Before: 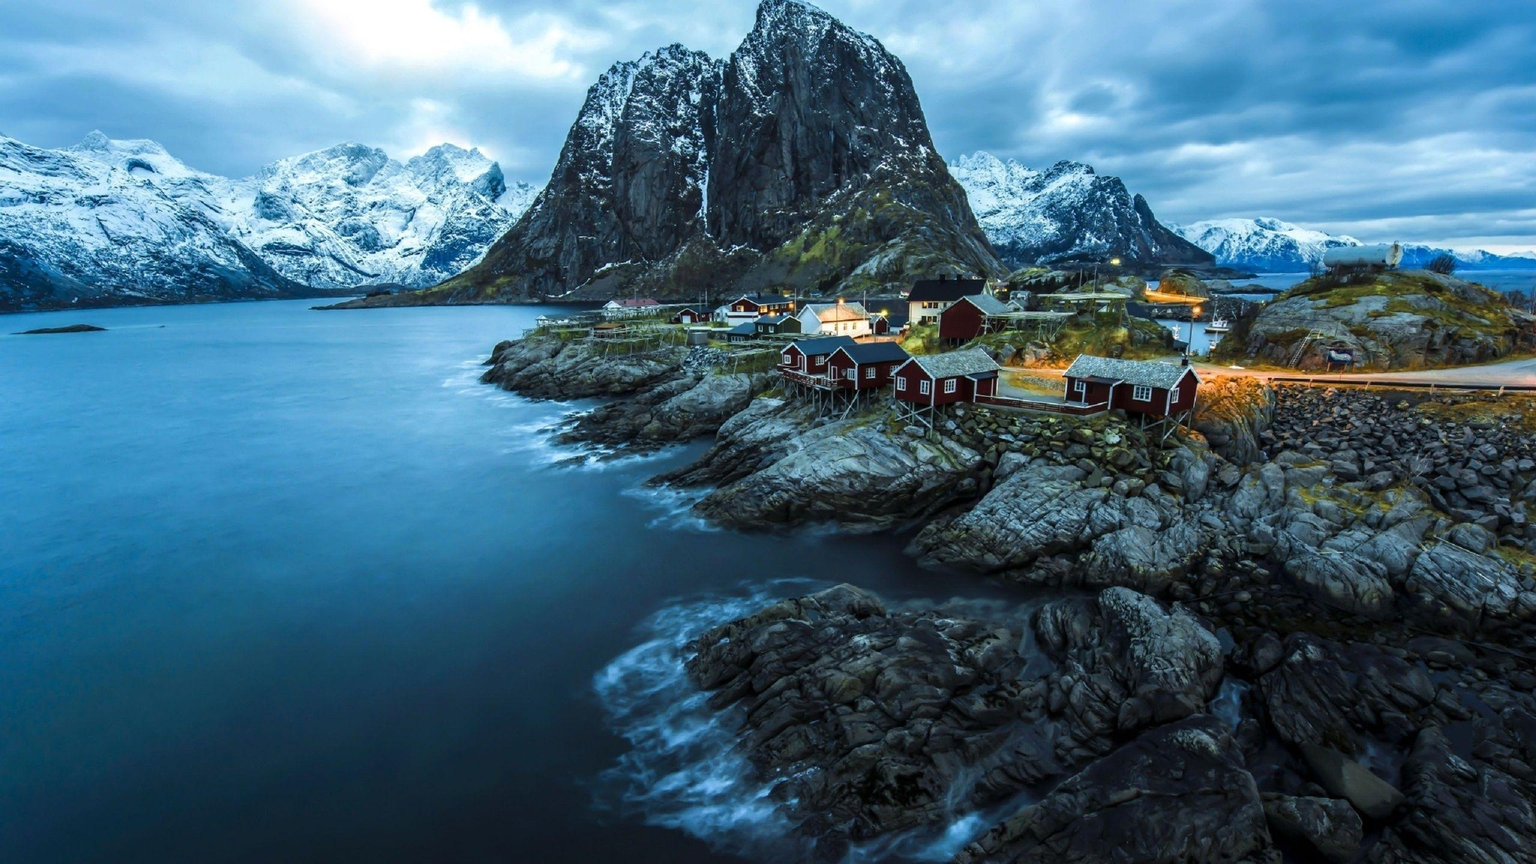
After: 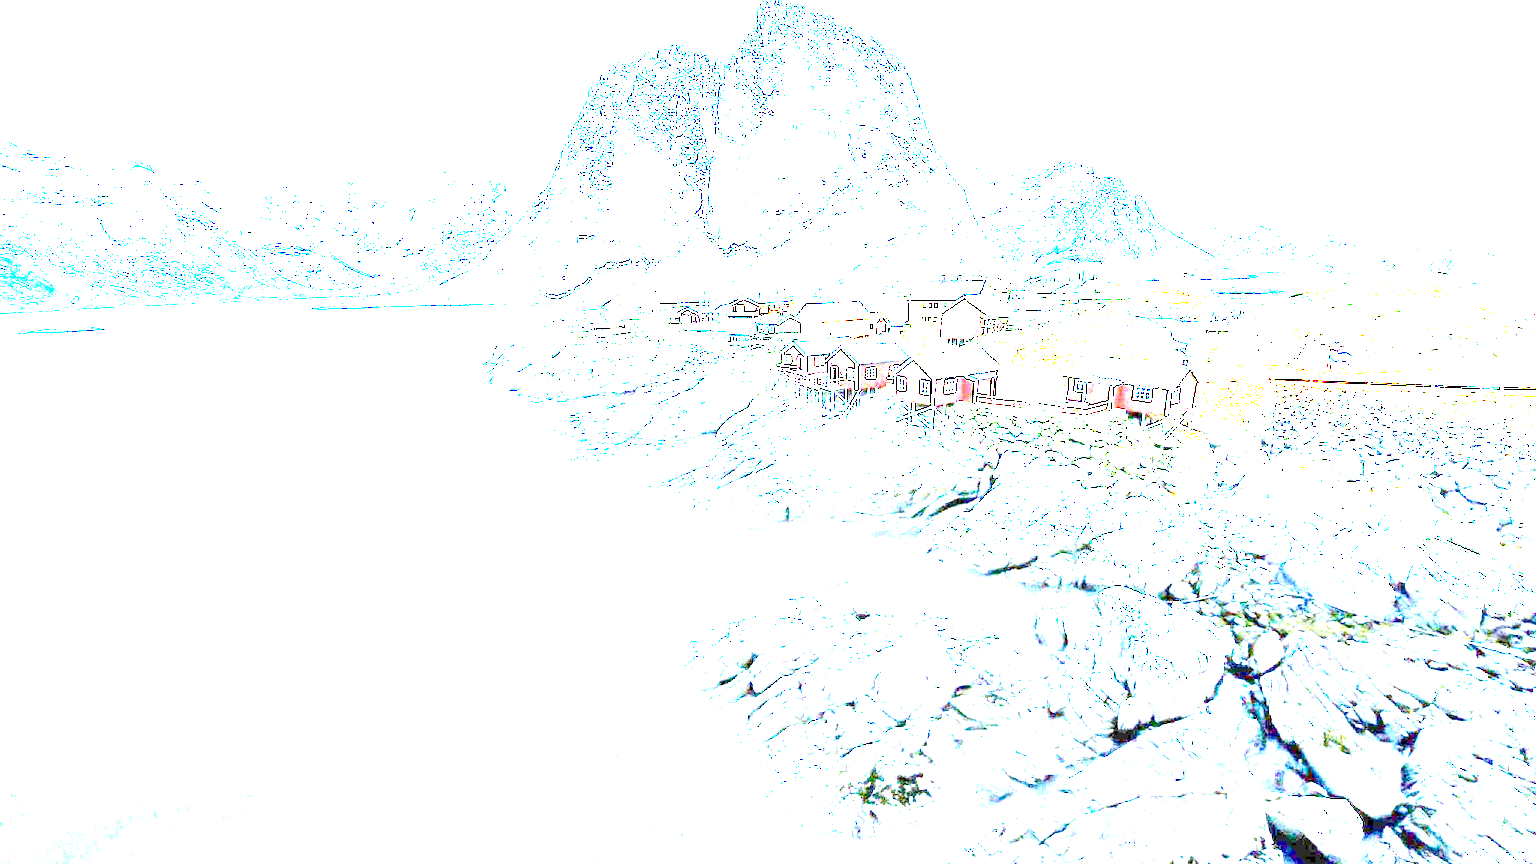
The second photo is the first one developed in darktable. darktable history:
contrast brightness saturation: contrast 0.132, brightness -0.221, saturation 0.14
exposure: exposure 7.951 EV, compensate exposure bias true, compensate highlight preservation false
